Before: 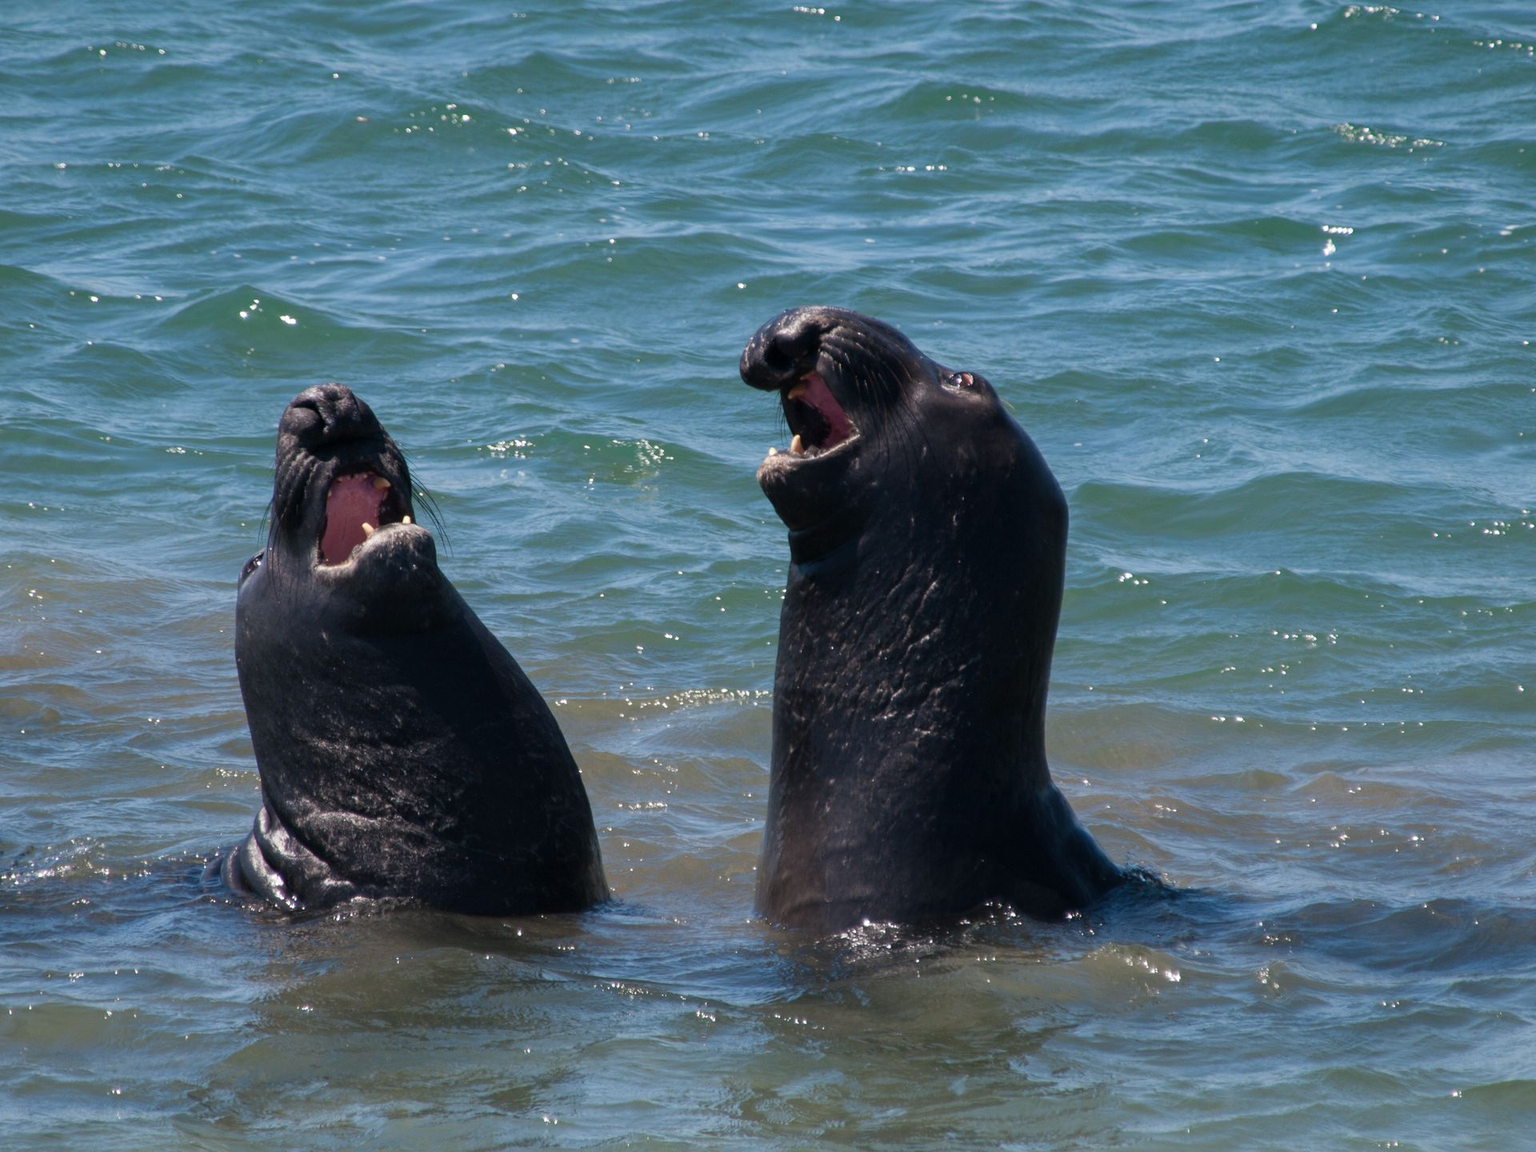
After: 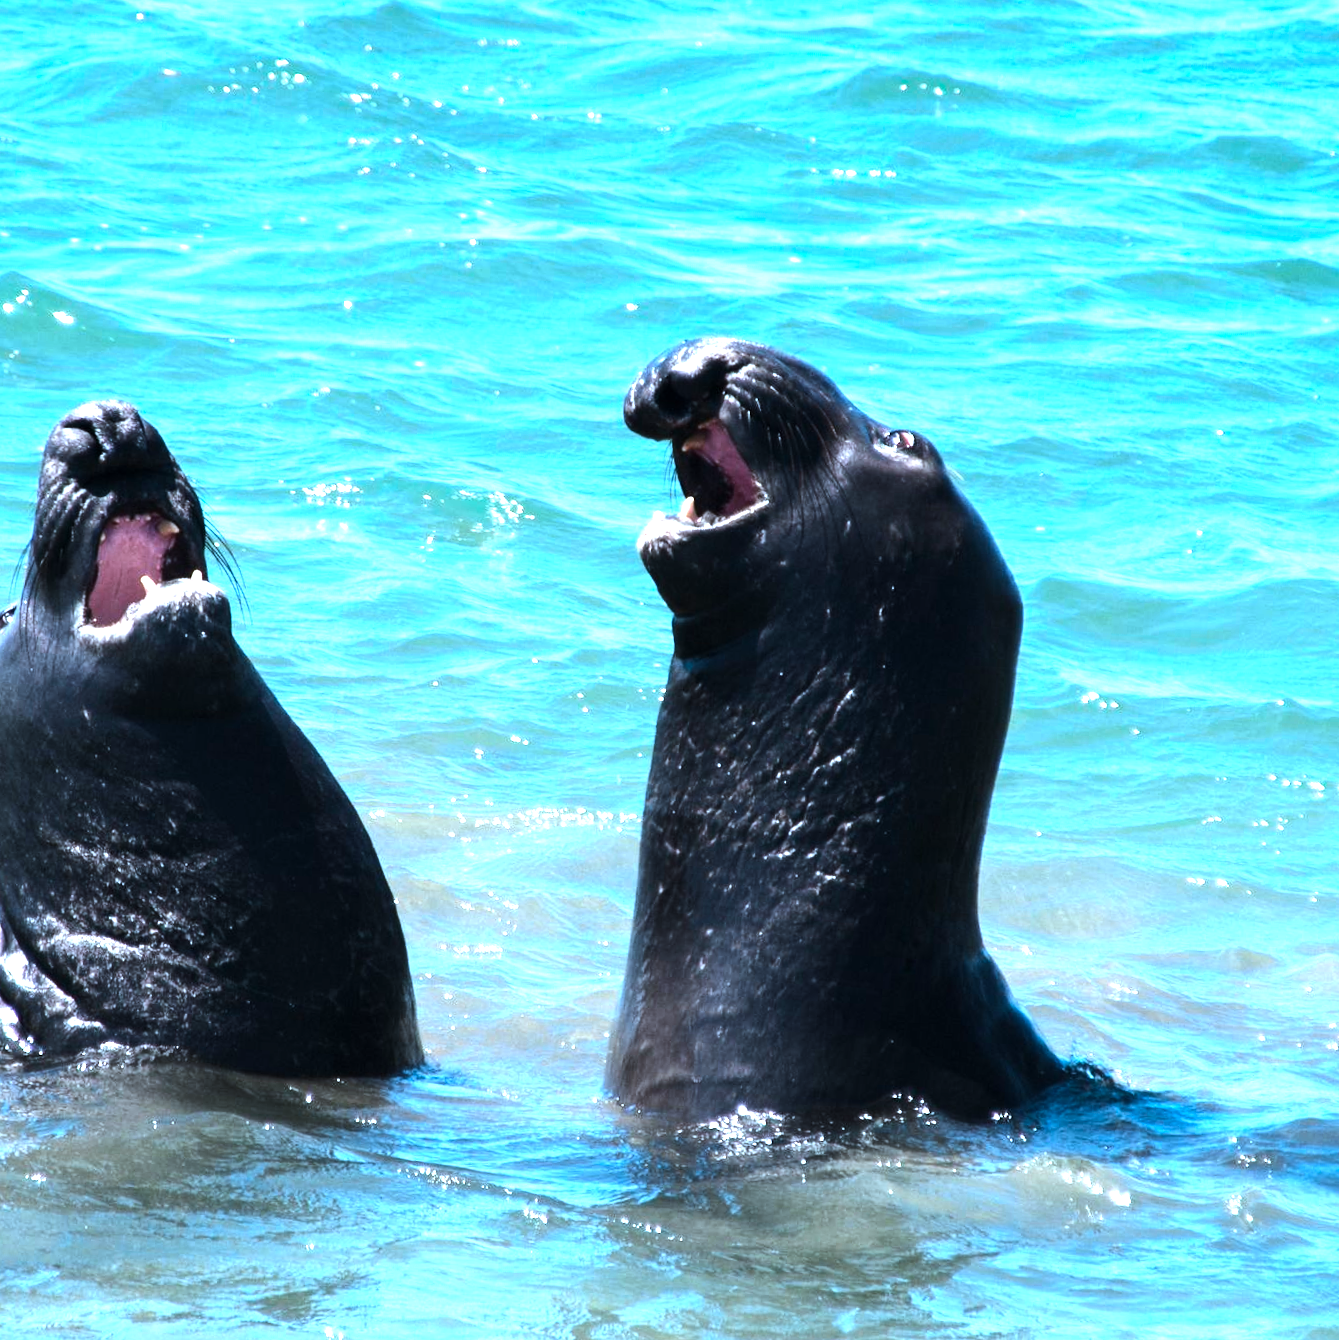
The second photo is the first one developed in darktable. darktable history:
exposure: exposure 1.249 EV, compensate highlight preservation false
color correction: highlights a* -9.72, highlights b* -21.41
tone equalizer: -8 EV -1.08 EV, -7 EV -1.03 EV, -6 EV -0.833 EV, -5 EV -0.601 EV, -3 EV 0.566 EV, -2 EV 0.844 EV, -1 EV 0.996 EV, +0 EV 1.06 EV, edges refinement/feathering 500, mask exposure compensation -1.57 EV, preserve details no
crop and rotate: angle -3.23°, left 14.038%, top 0.041%, right 11.071%, bottom 0.042%
